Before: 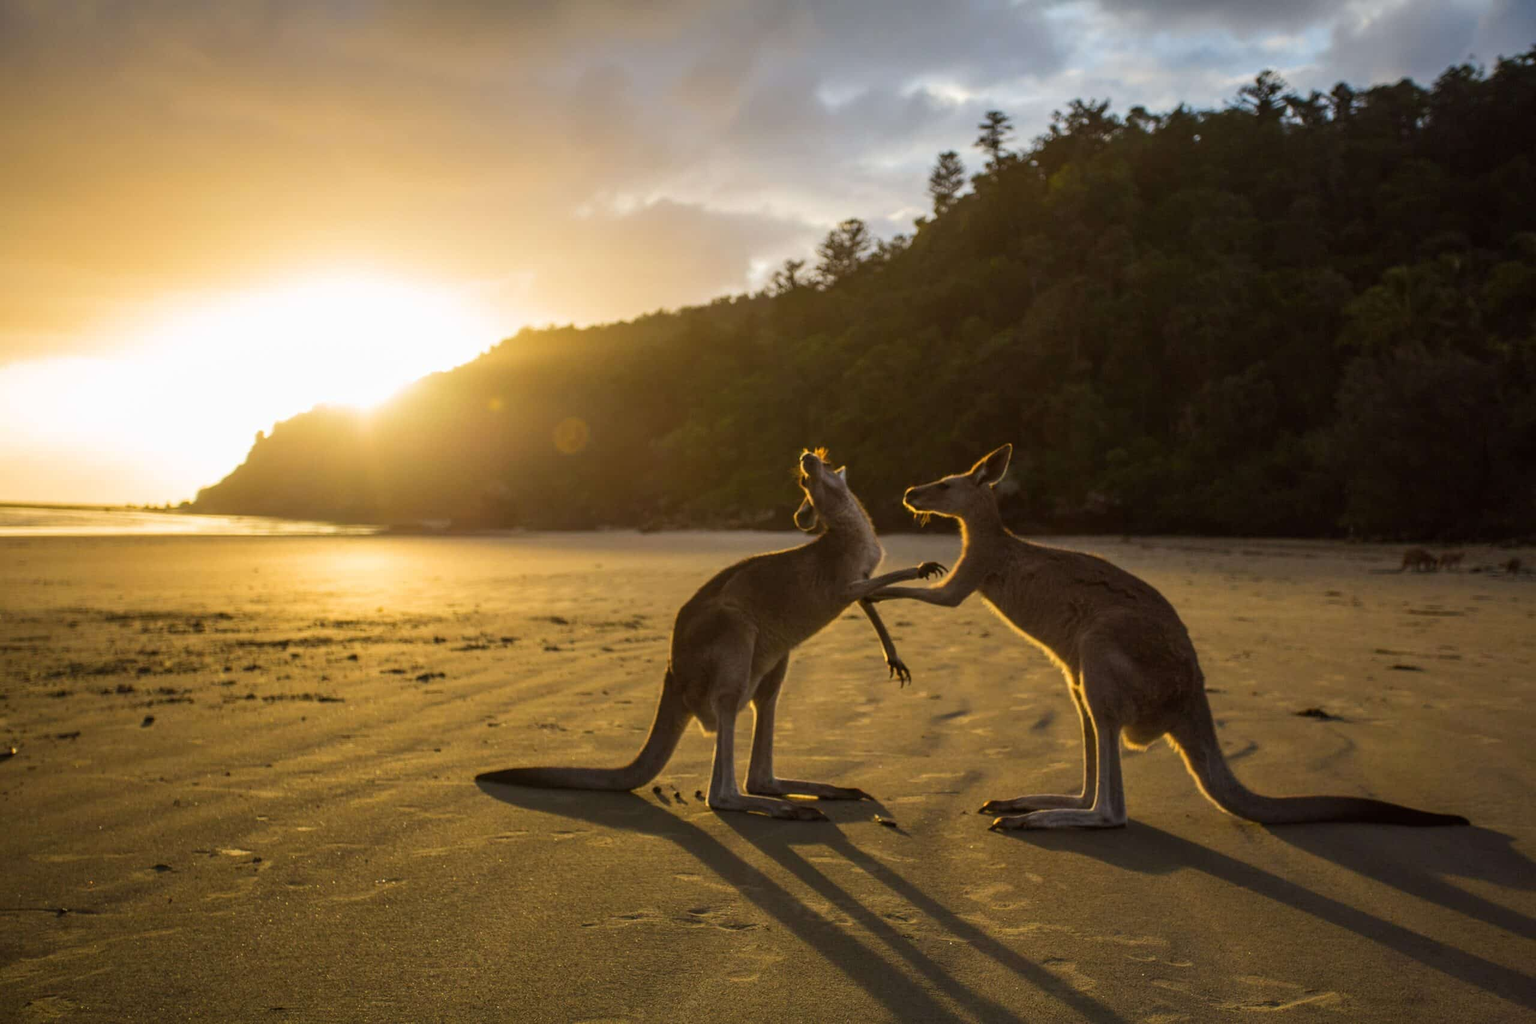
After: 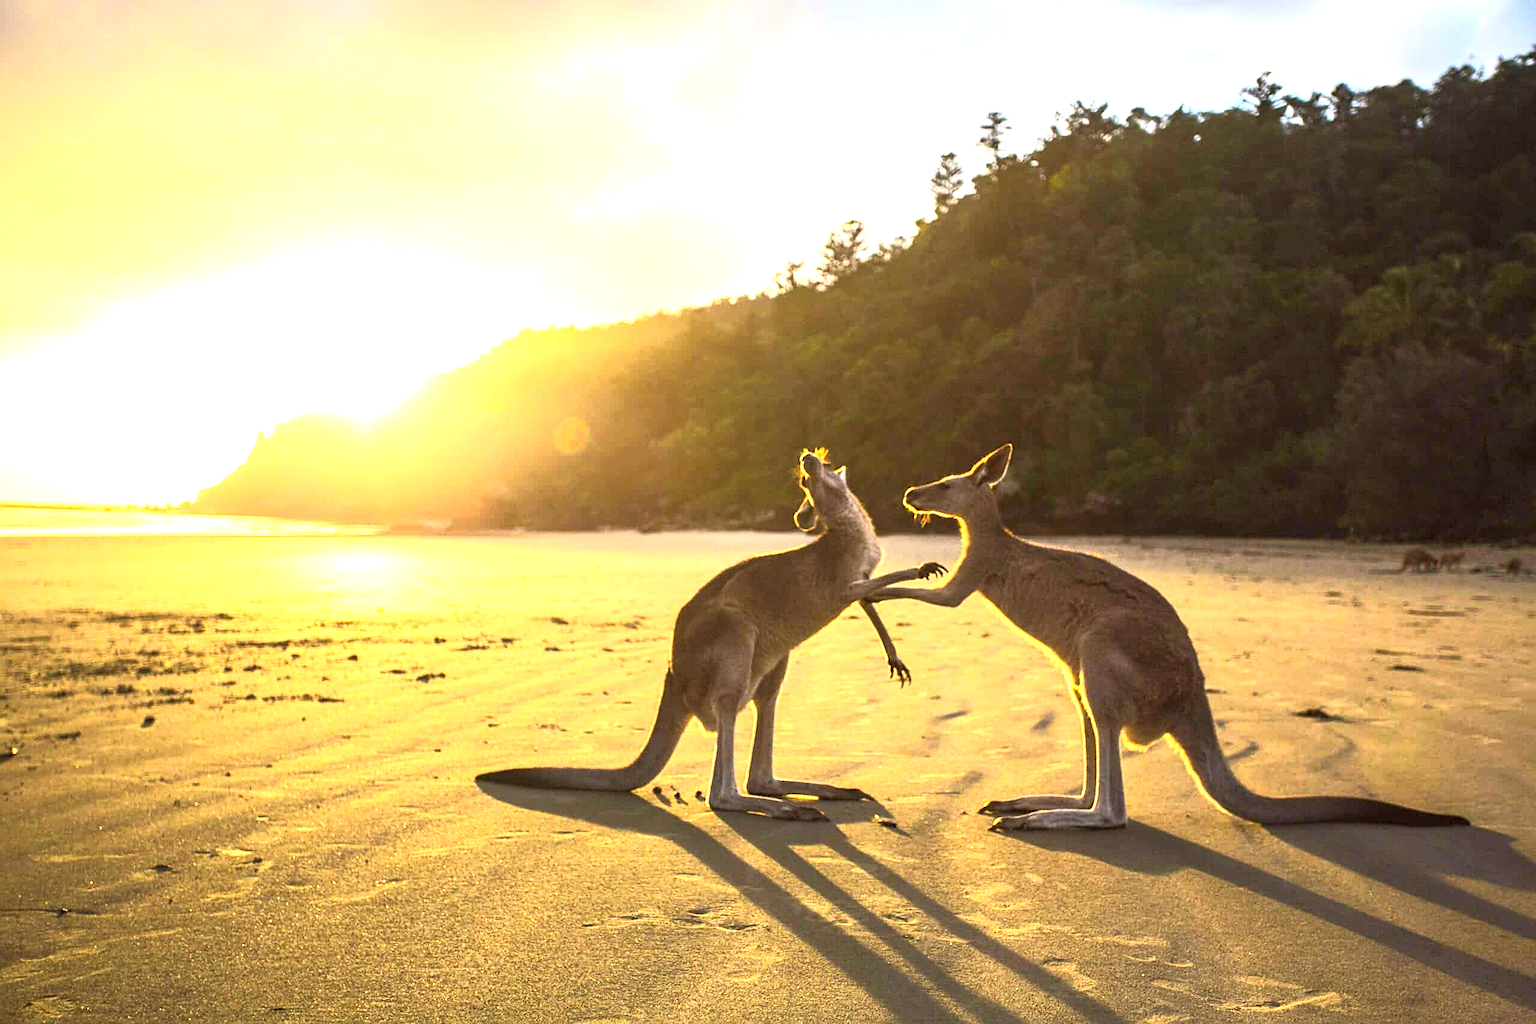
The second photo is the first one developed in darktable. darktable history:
base curve: curves: ch0 [(0, 0) (0.257, 0.25) (0.482, 0.586) (0.757, 0.871) (1, 1)]
exposure: black level correction 0, exposure 1.999 EV, compensate highlight preservation false
sharpen: on, module defaults
